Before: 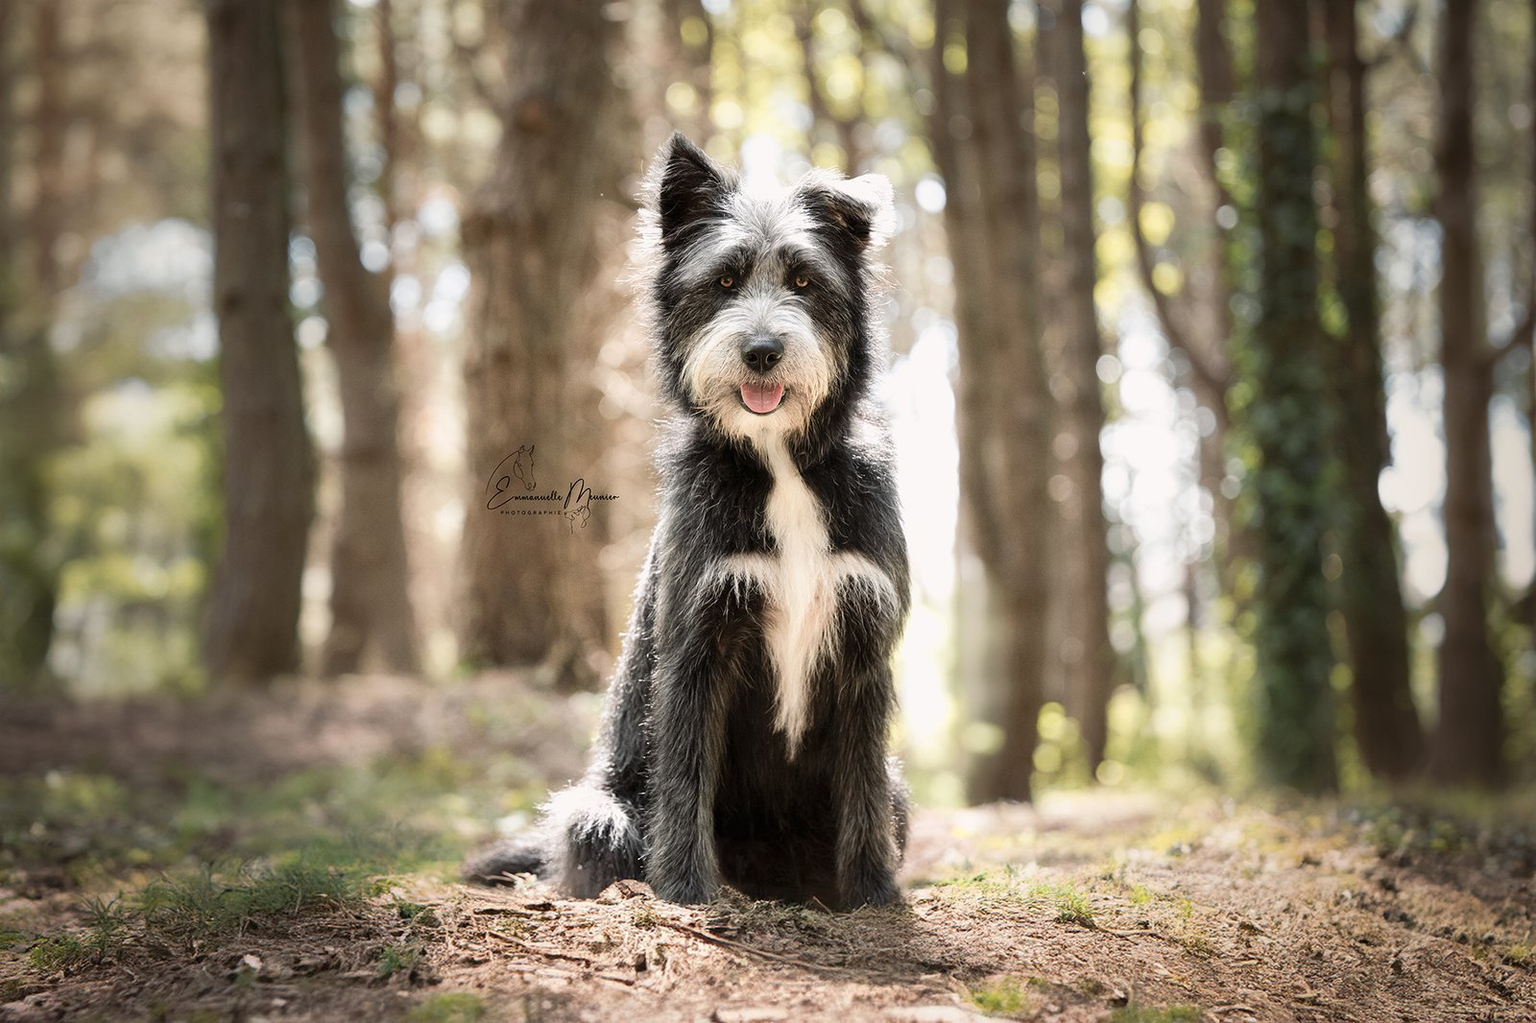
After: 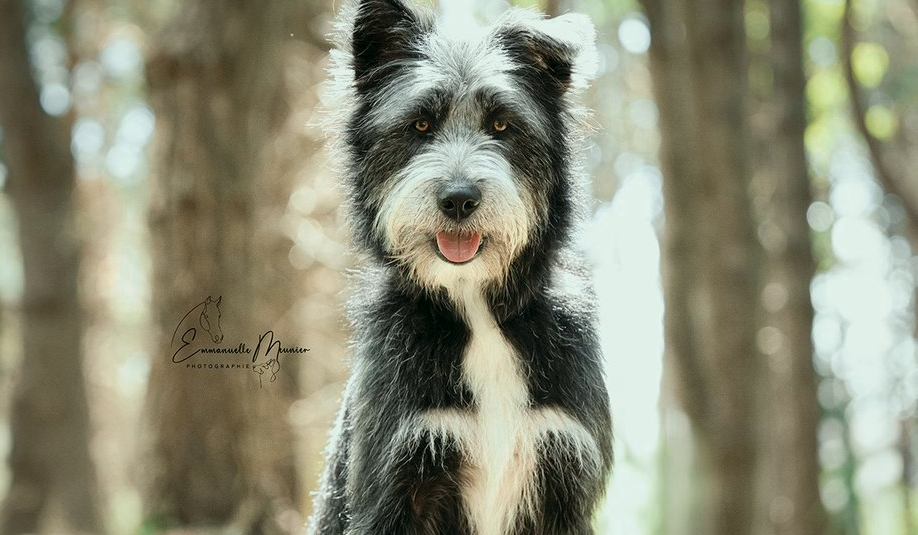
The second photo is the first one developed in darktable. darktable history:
color zones: curves: ch0 [(0, 0.5) (0.125, 0.4) (0.25, 0.5) (0.375, 0.4) (0.5, 0.4) (0.625, 0.35) (0.75, 0.35) (0.875, 0.5)]; ch1 [(0, 0.35) (0.125, 0.45) (0.25, 0.35) (0.375, 0.35) (0.5, 0.35) (0.625, 0.35) (0.75, 0.45) (0.875, 0.35)]; ch2 [(0, 0.6) (0.125, 0.5) (0.25, 0.5) (0.375, 0.6) (0.5, 0.6) (0.625, 0.5) (0.75, 0.5) (0.875, 0.5)]
color correction: highlights a* -7.55, highlights b* 0.998, shadows a* -3.86, saturation 1.41
crop: left 20.963%, top 15.77%, right 21.64%, bottom 34.038%
